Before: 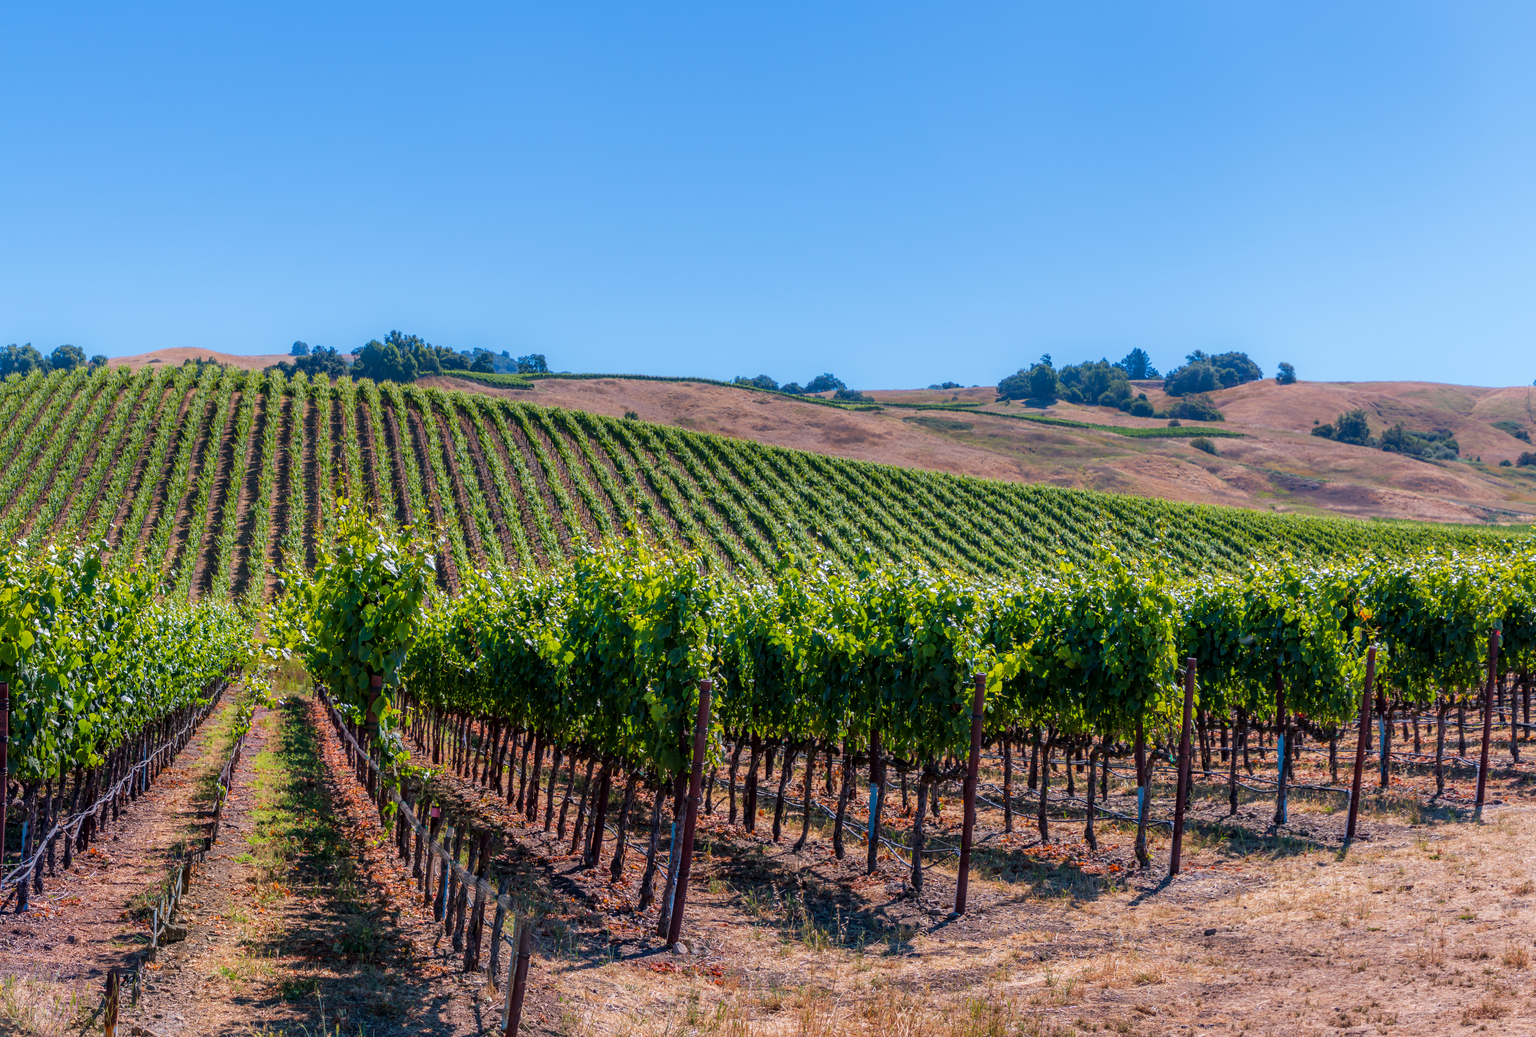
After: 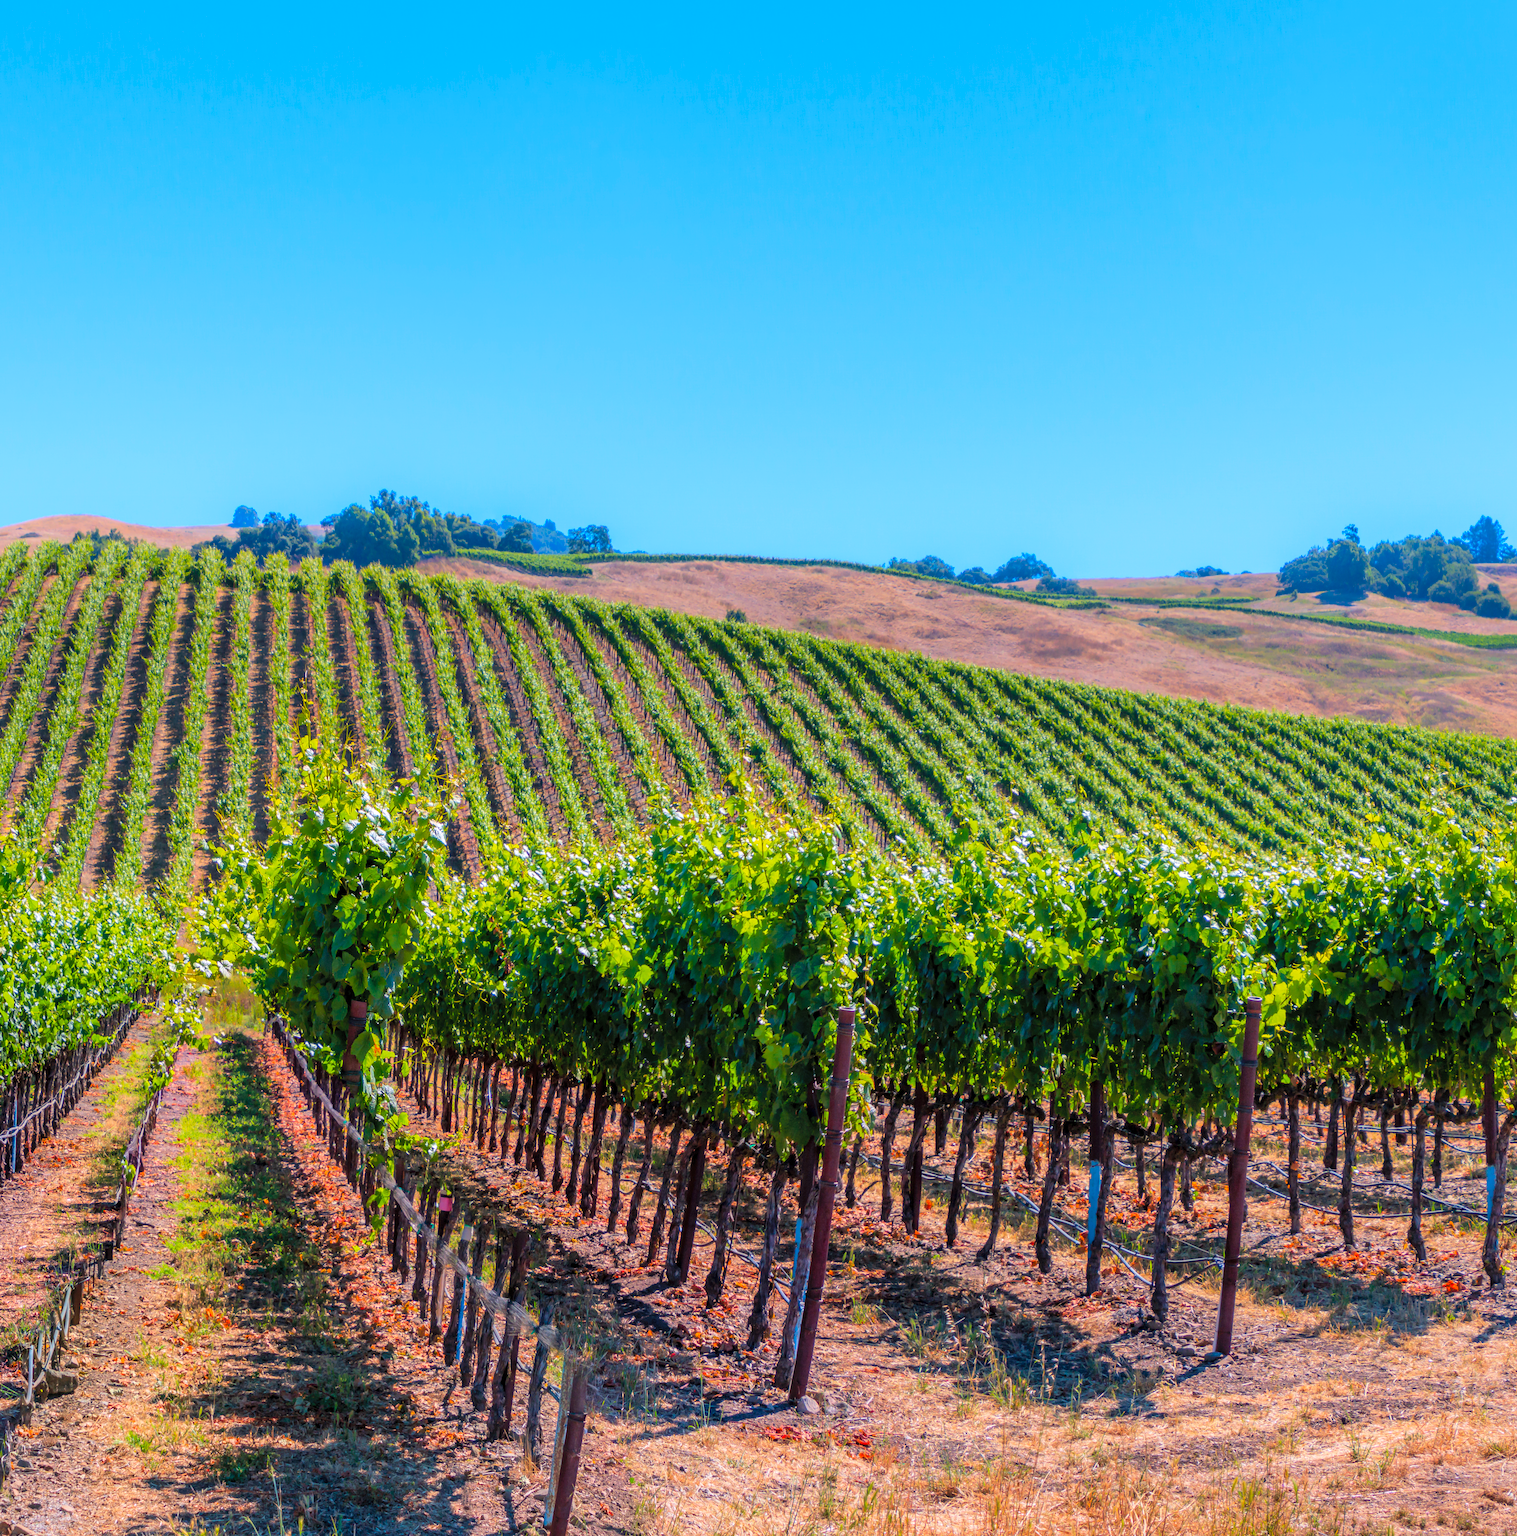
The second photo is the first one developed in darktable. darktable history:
contrast brightness saturation: contrast 0.07, brightness 0.18, saturation 0.4
crop and rotate: left 8.786%, right 24.548%
